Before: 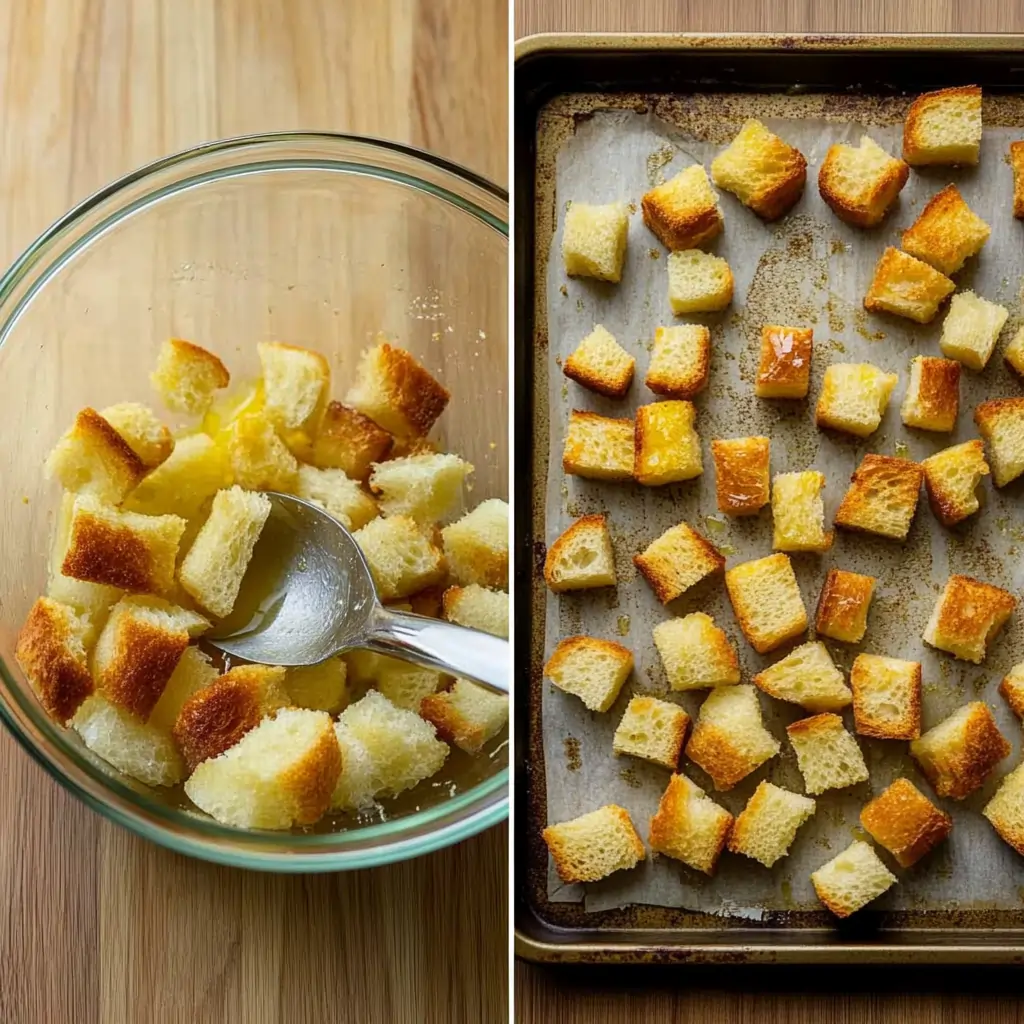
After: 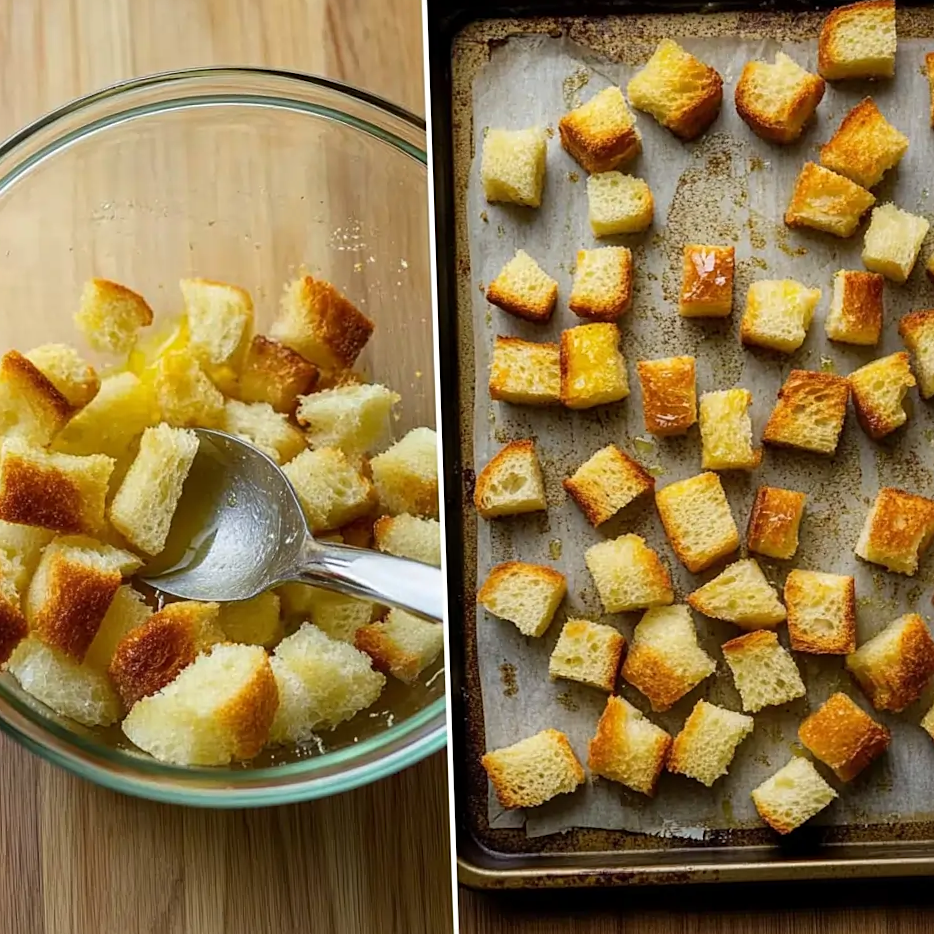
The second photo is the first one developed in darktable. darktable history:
crop and rotate: angle 1.96°, left 5.673%, top 5.673%
sharpen: amount 0.2
